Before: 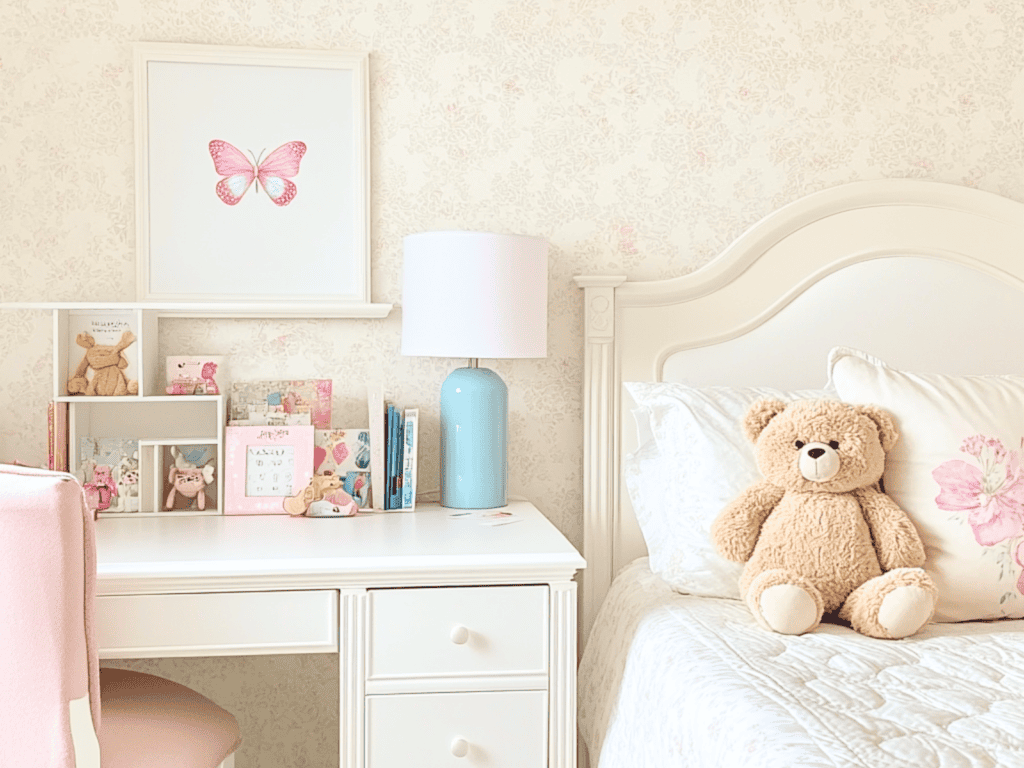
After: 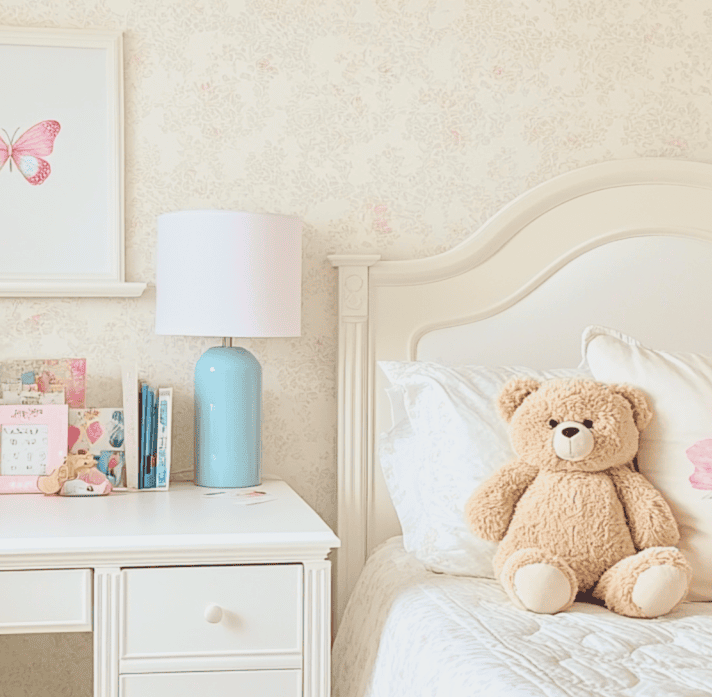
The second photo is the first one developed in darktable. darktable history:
crop and rotate: left 24.034%, top 2.838%, right 6.406%, bottom 6.299%
contrast brightness saturation: contrast -0.11
